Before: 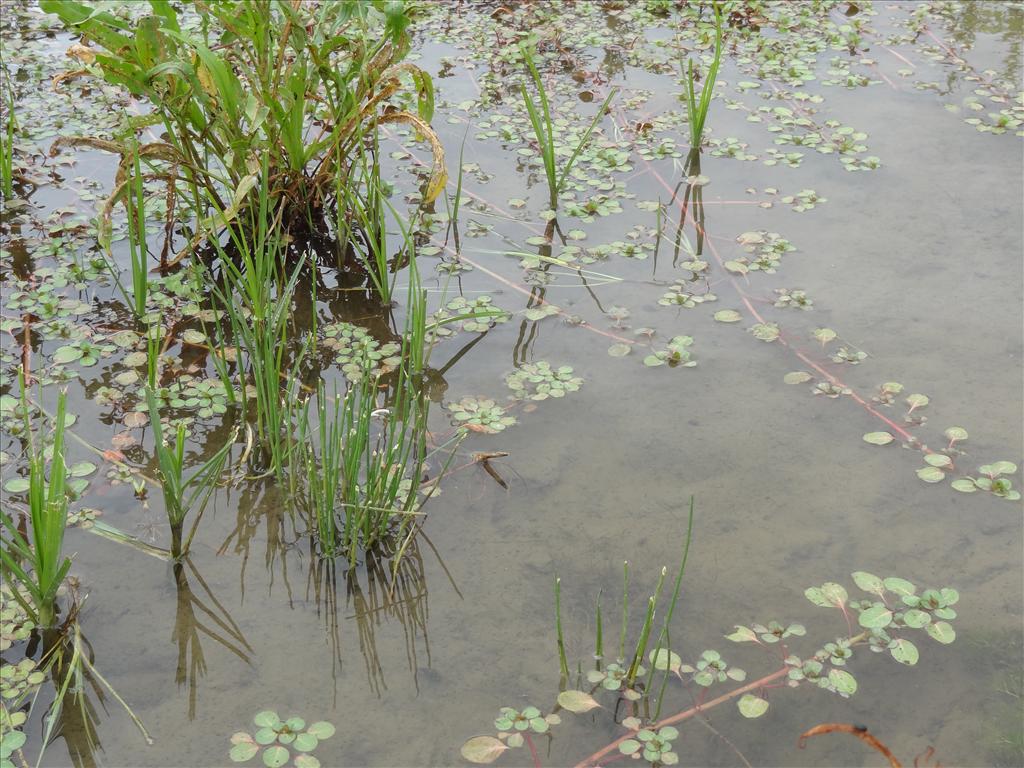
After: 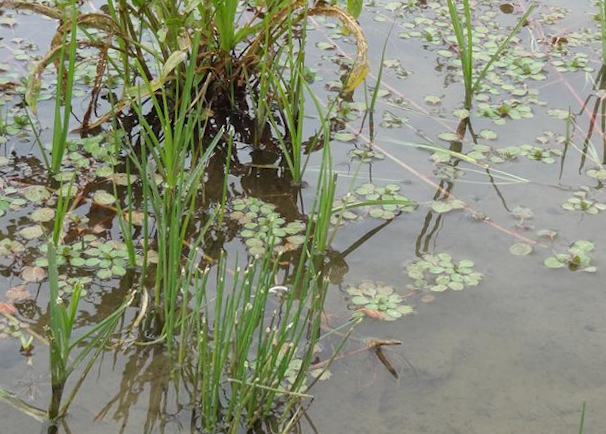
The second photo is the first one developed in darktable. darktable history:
crop and rotate: angle -4.99°, left 2.122%, top 6.945%, right 27.566%, bottom 30.519%
rotate and perspective: rotation 0.215°, lens shift (vertical) -0.139, crop left 0.069, crop right 0.939, crop top 0.002, crop bottom 0.996
